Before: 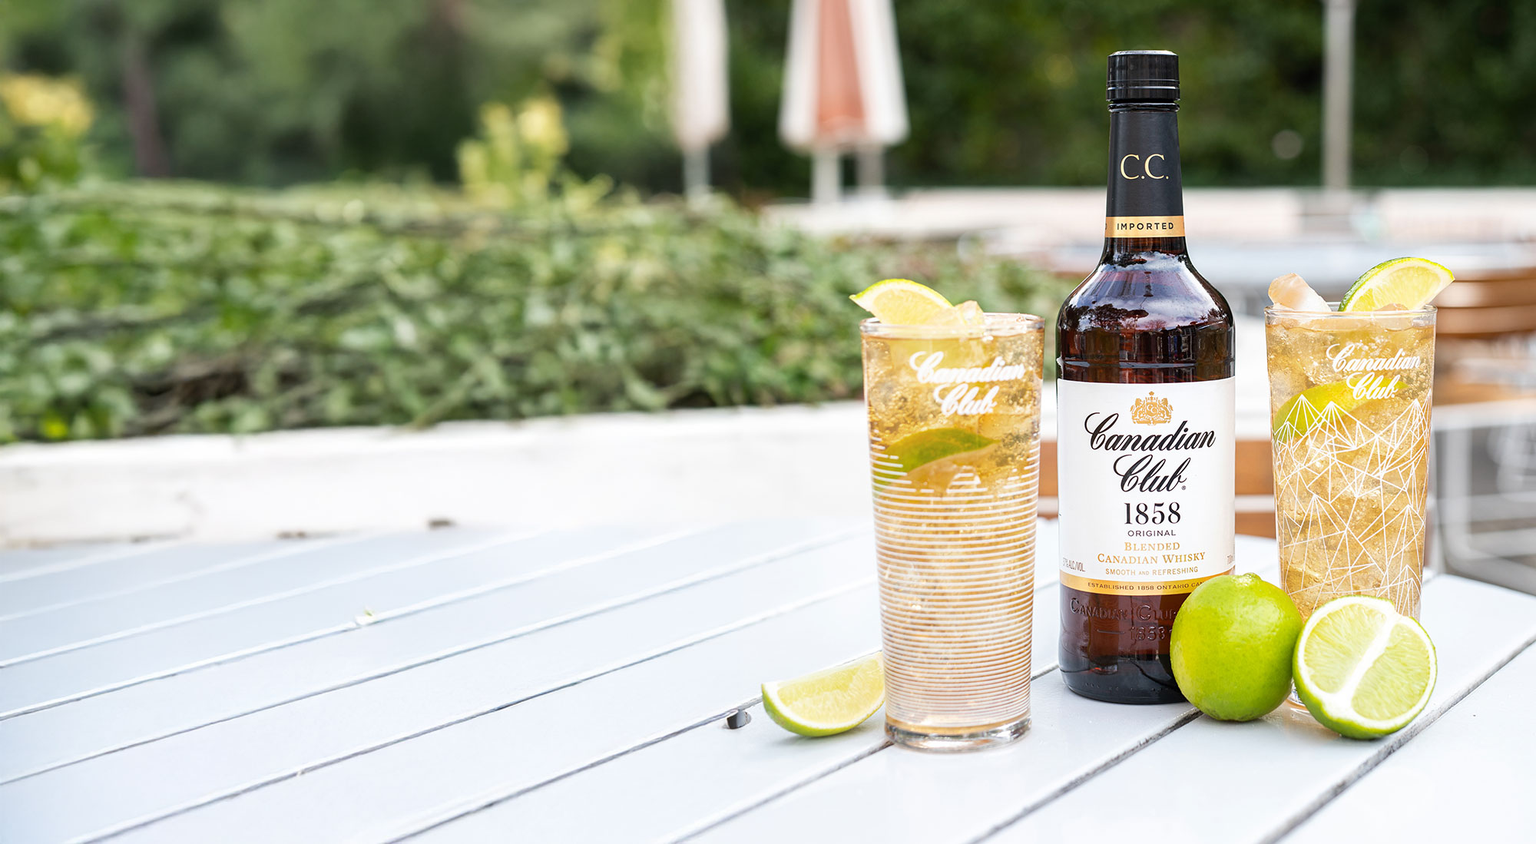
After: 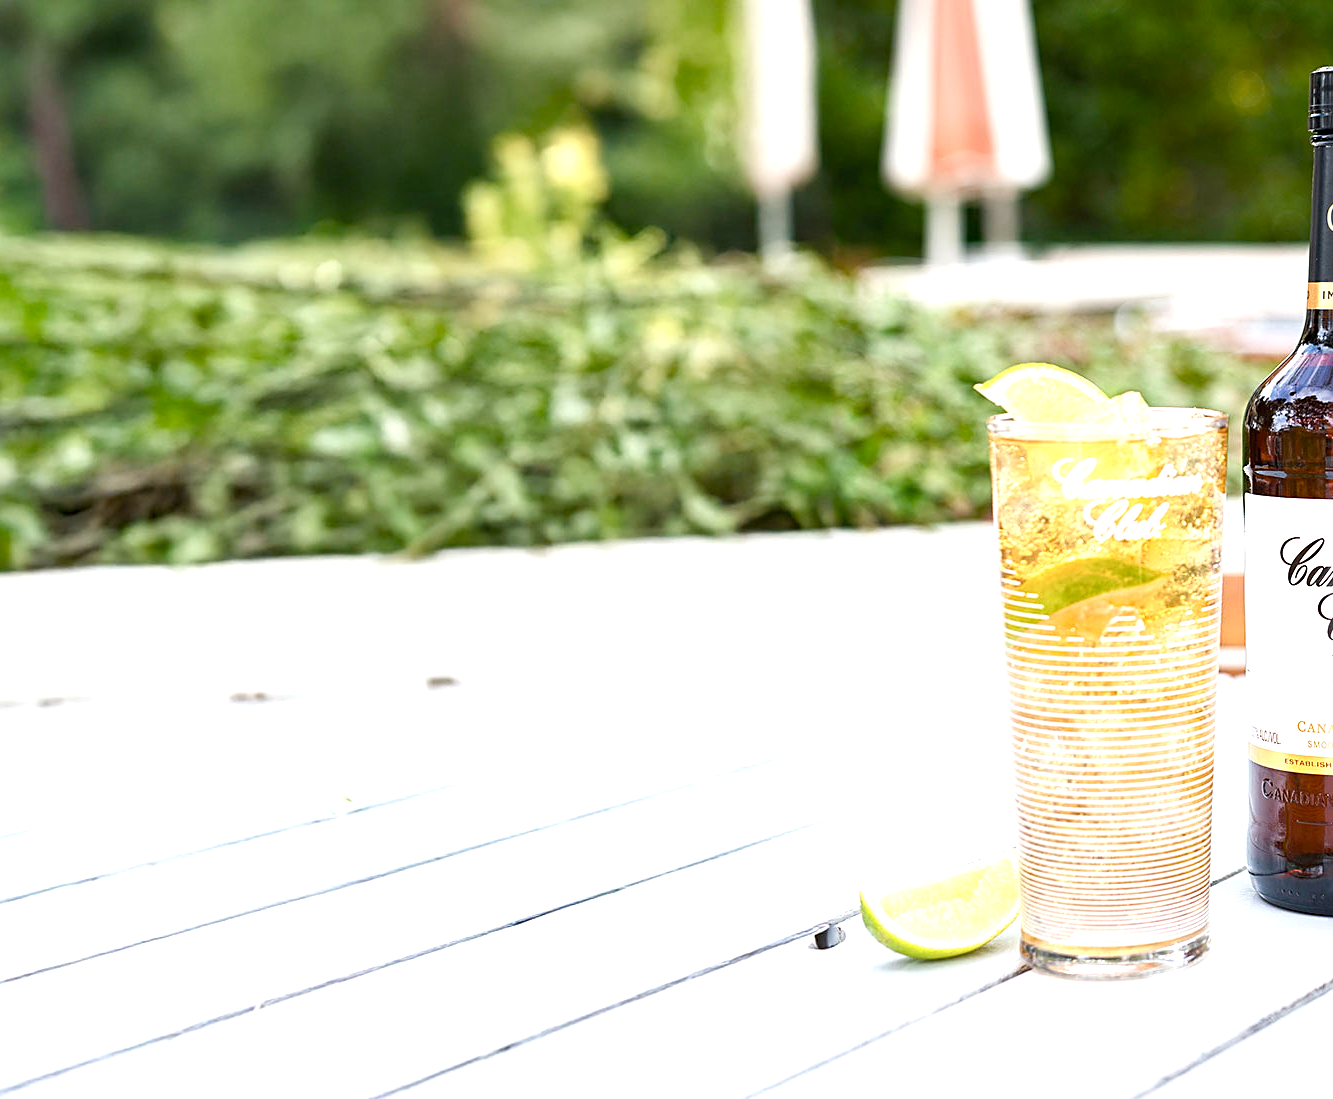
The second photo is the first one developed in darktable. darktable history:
crop and rotate: left 6.617%, right 26.717%
sharpen: on, module defaults
exposure: exposure 0.4 EV, compensate highlight preservation false
haze removal: compatibility mode true, adaptive false
color balance rgb: linear chroma grading › shadows 32%, linear chroma grading › global chroma -2%, linear chroma grading › mid-tones 4%, perceptual saturation grading › global saturation -2%, perceptual saturation grading › highlights -8%, perceptual saturation grading › mid-tones 8%, perceptual saturation grading › shadows 4%, perceptual brilliance grading › highlights 8%, perceptual brilliance grading › mid-tones 4%, perceptual brilliance grading › shadows 2%, global vibrance 16%, saturation formula JzAzBz (2021)
